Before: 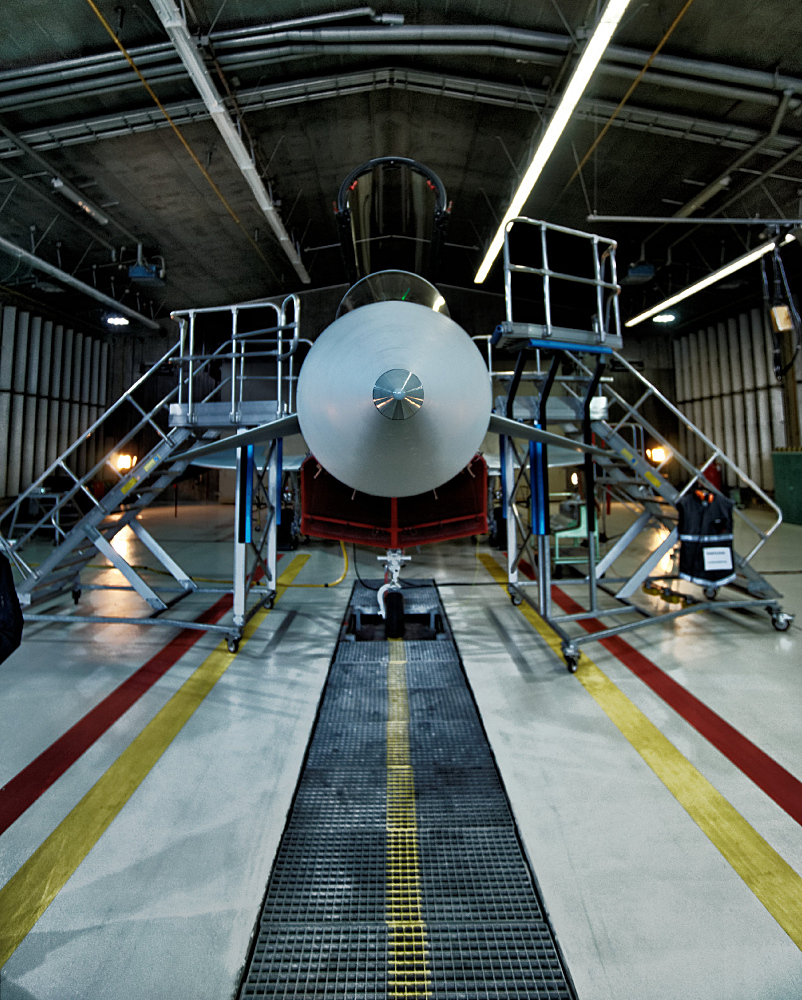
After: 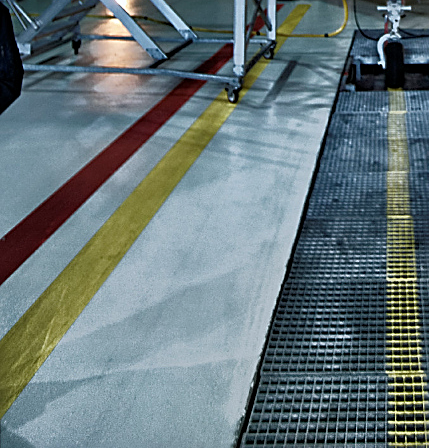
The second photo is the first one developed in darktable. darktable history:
color correction: highlights a* -0.128, highlights b* -5.47, shadows a* -0.145, shadows b* -0.113
sharpen: on, module defaults
crop and rotate: top 55.036%, right 46.434%, bottom 0.122%
